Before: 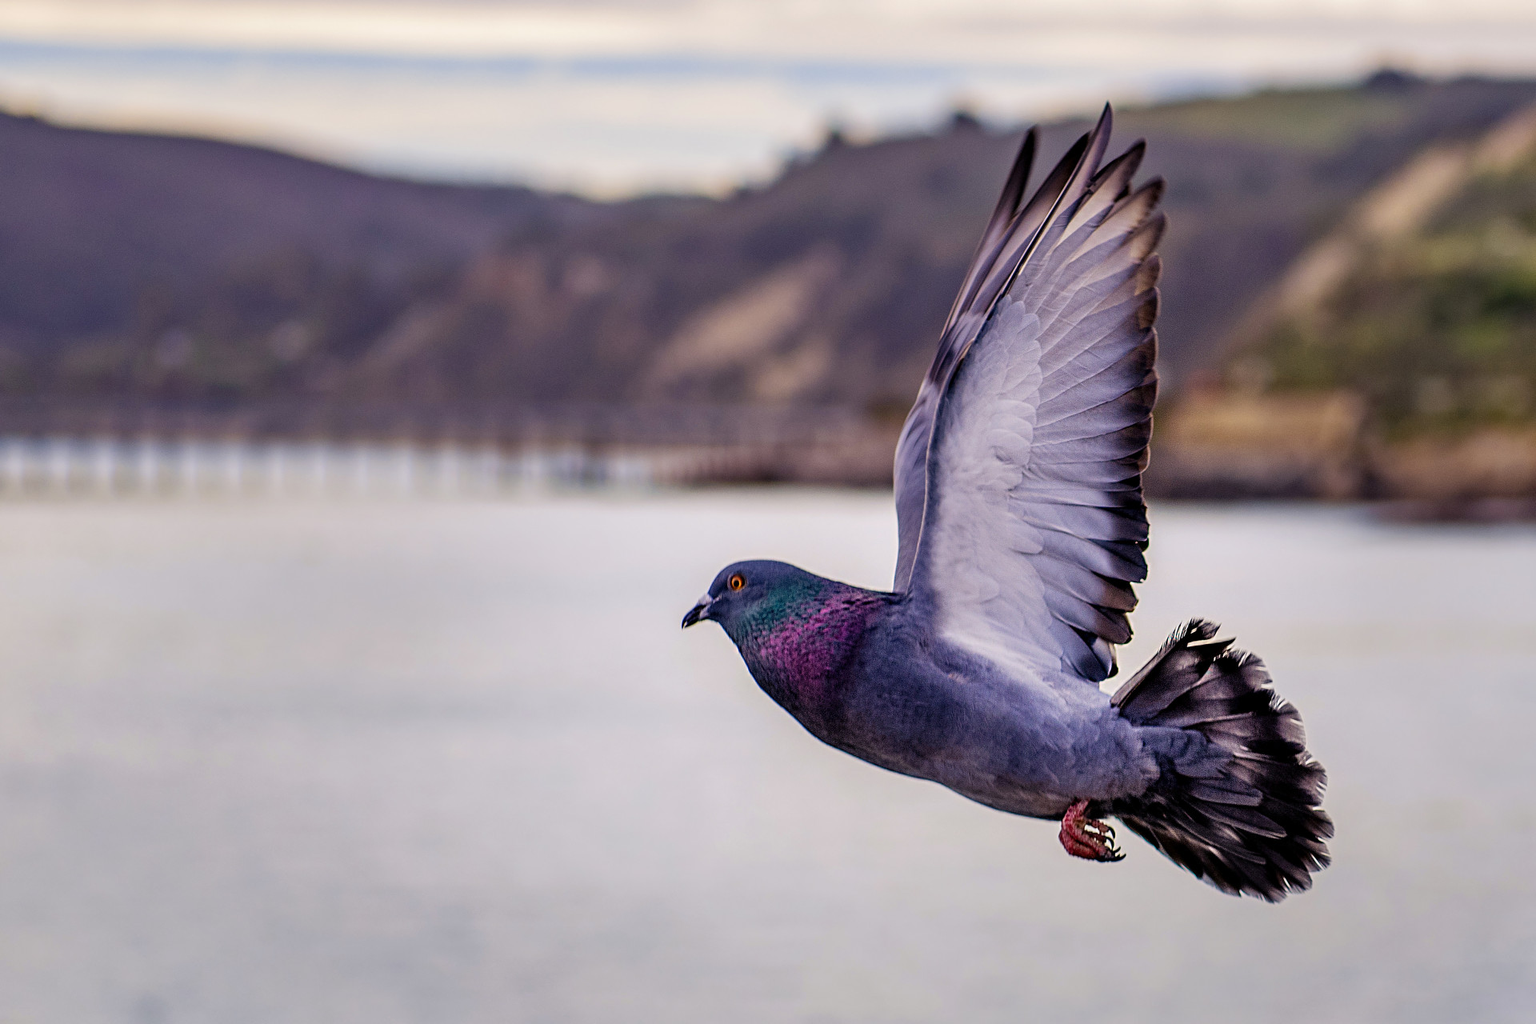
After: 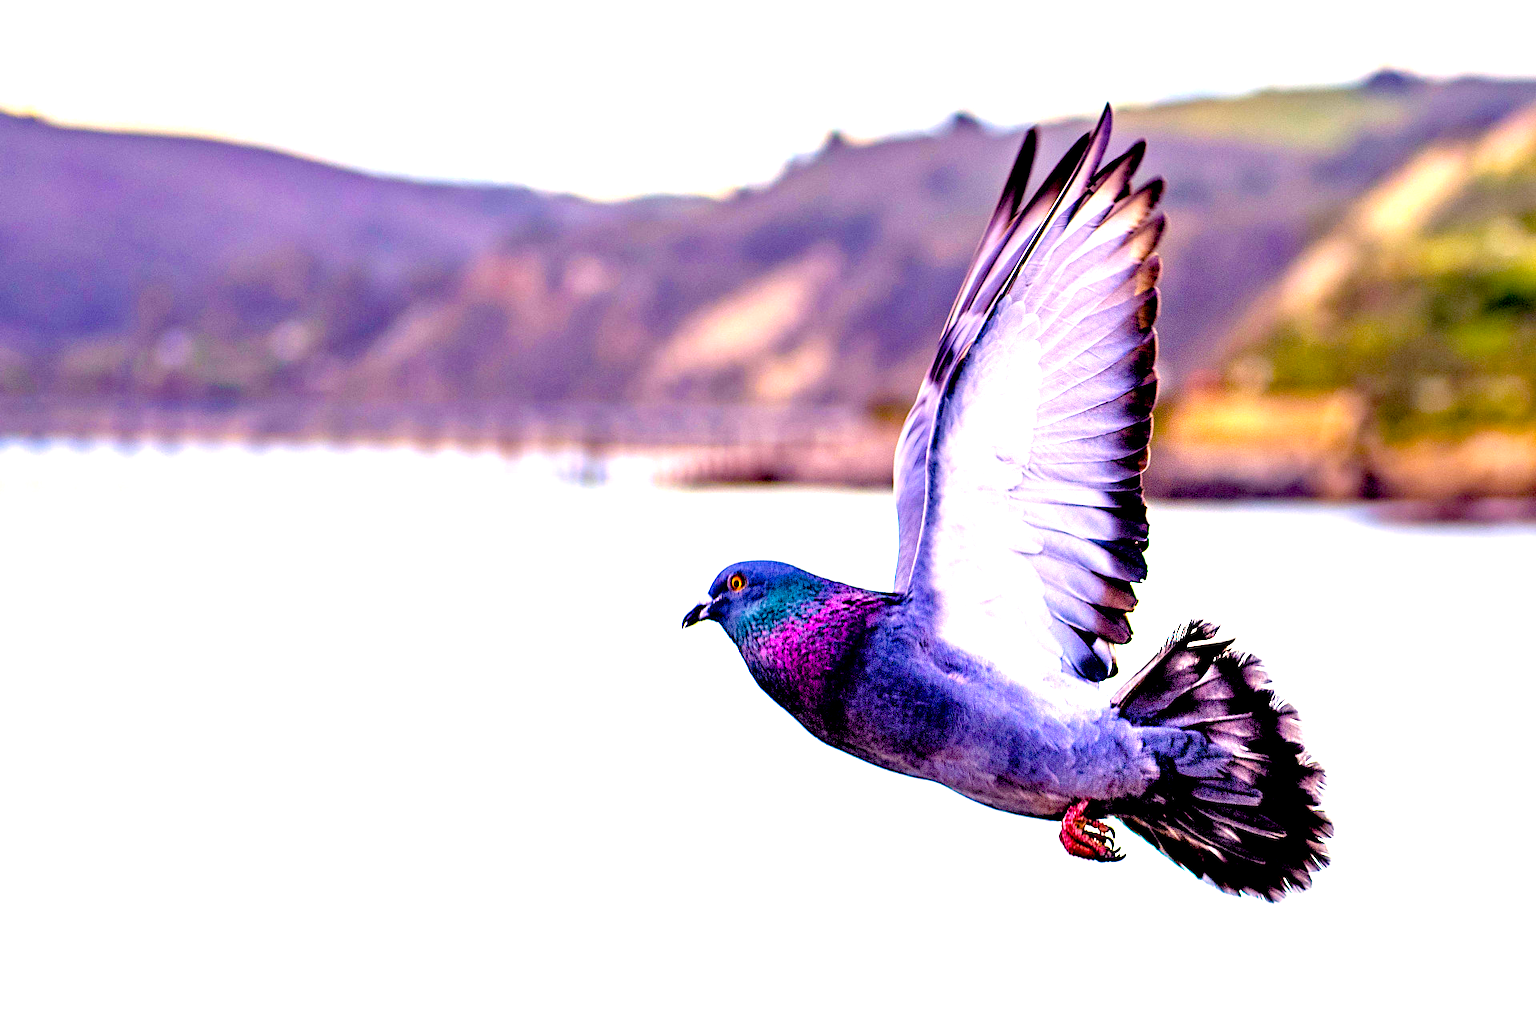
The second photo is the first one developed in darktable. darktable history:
color balance rgb: linear chroma grading › global chroma 14.999%, perceptual saturation grading › global saturation 28.394%, perceptual saturation grading › mid-tones 11.973%, perceptual saturation grading › shadows 11.25%, global vibrance 20%
exposure: black level correction 0.015, exposure 1.776 EV, compensate highlight preservation false
